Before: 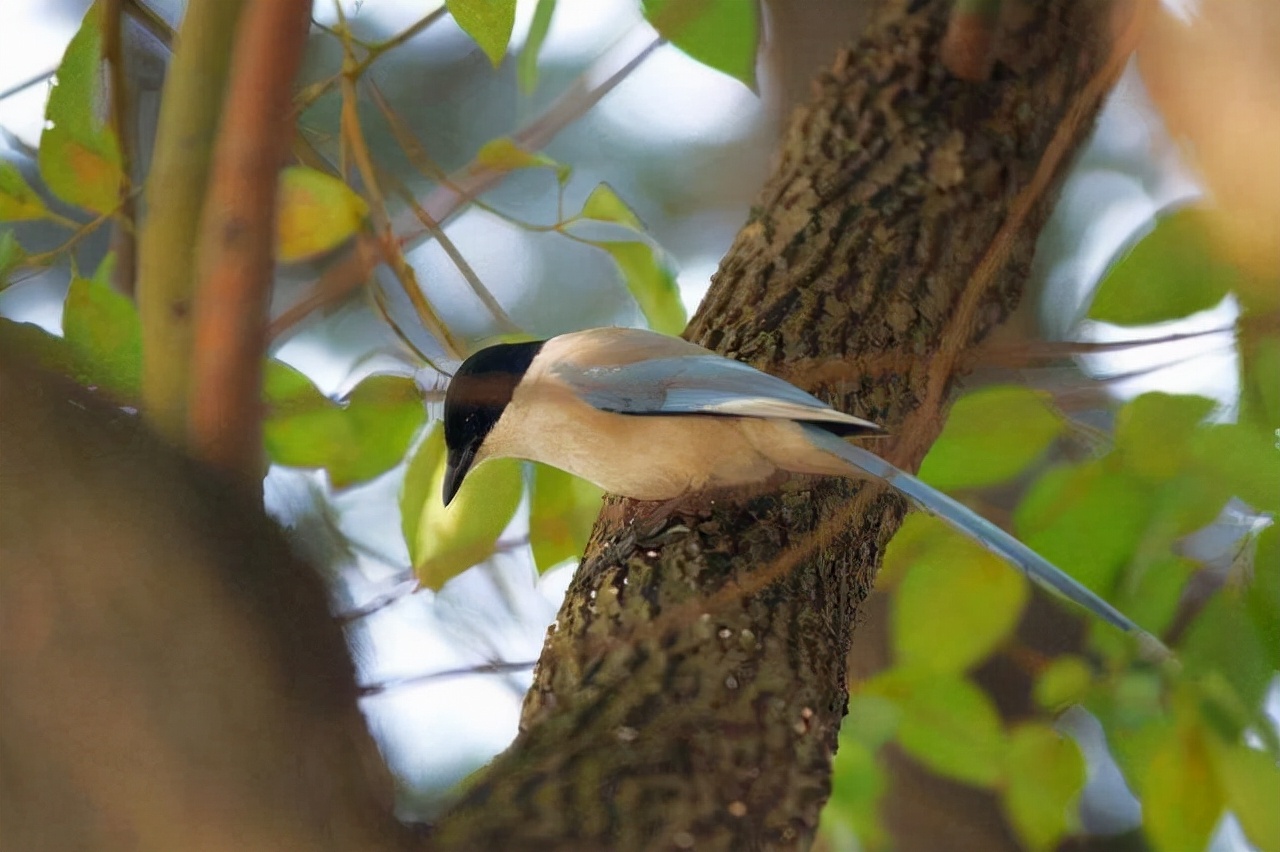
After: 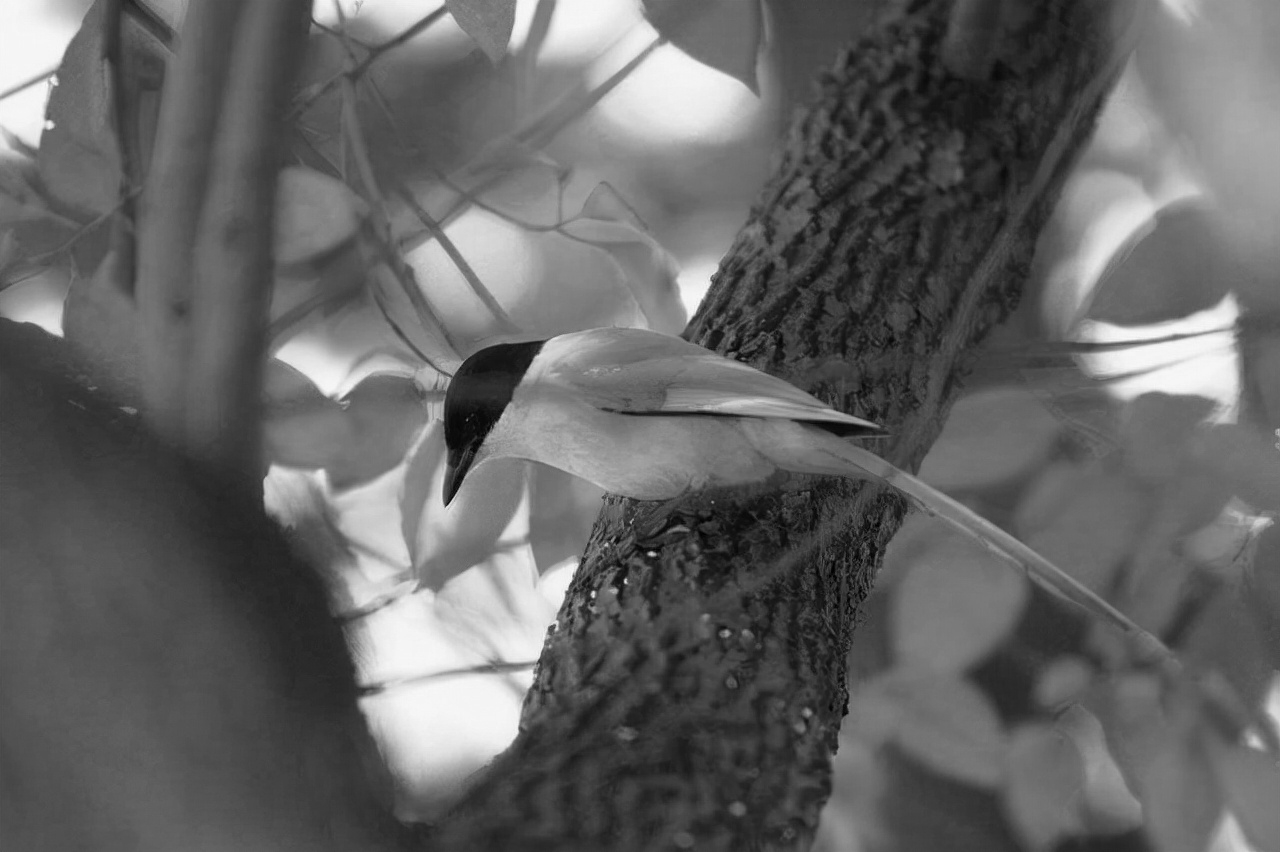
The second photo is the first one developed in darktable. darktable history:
color calibration: output gray [0.28, 0.41, 0.31, 0], gray › normalize channels true, x 0.342, y 0.356, temperature 5101.19 K, gamut compression 0.019
